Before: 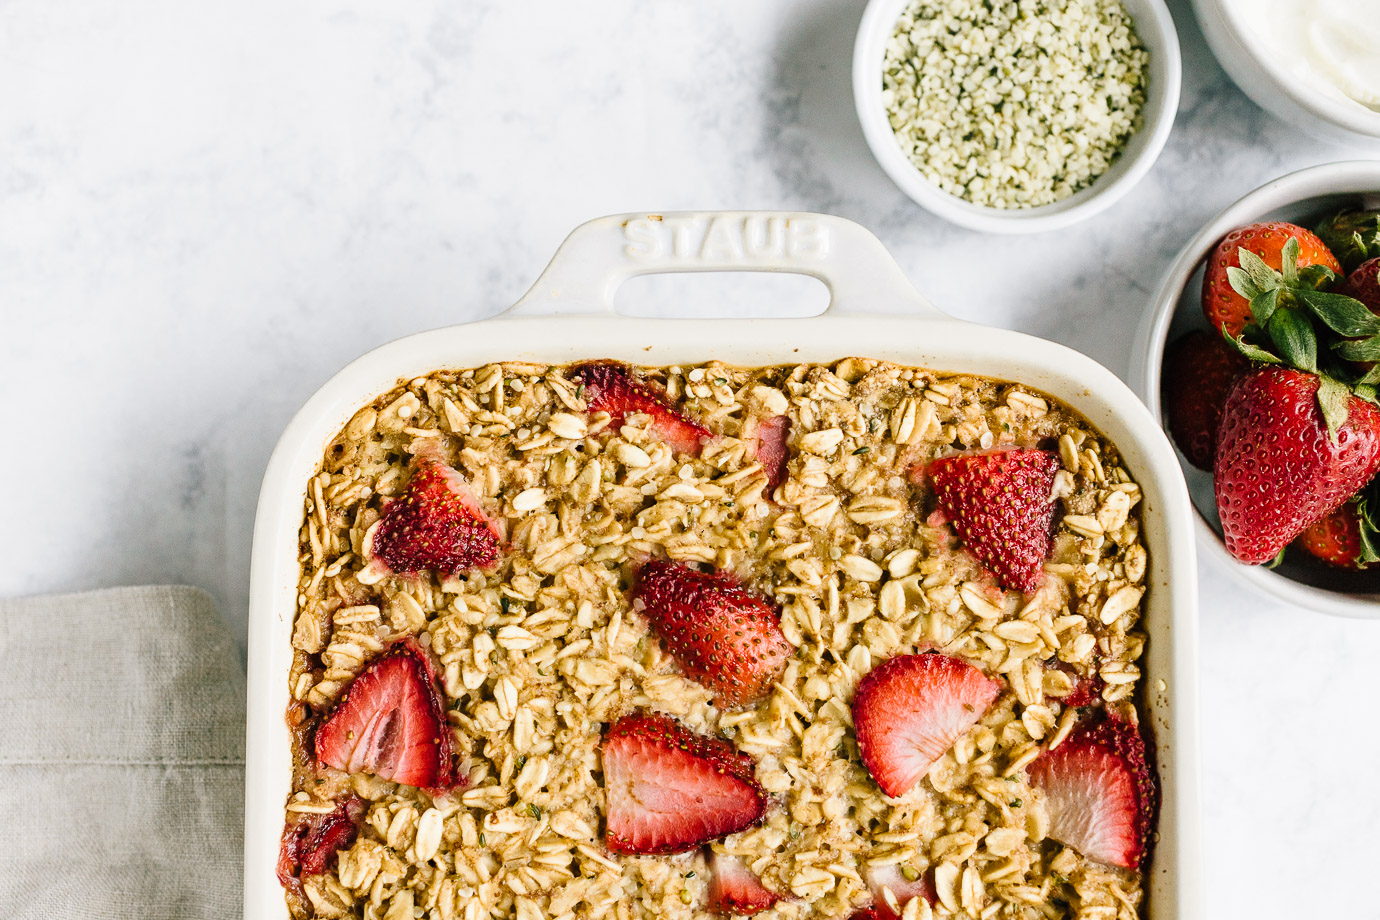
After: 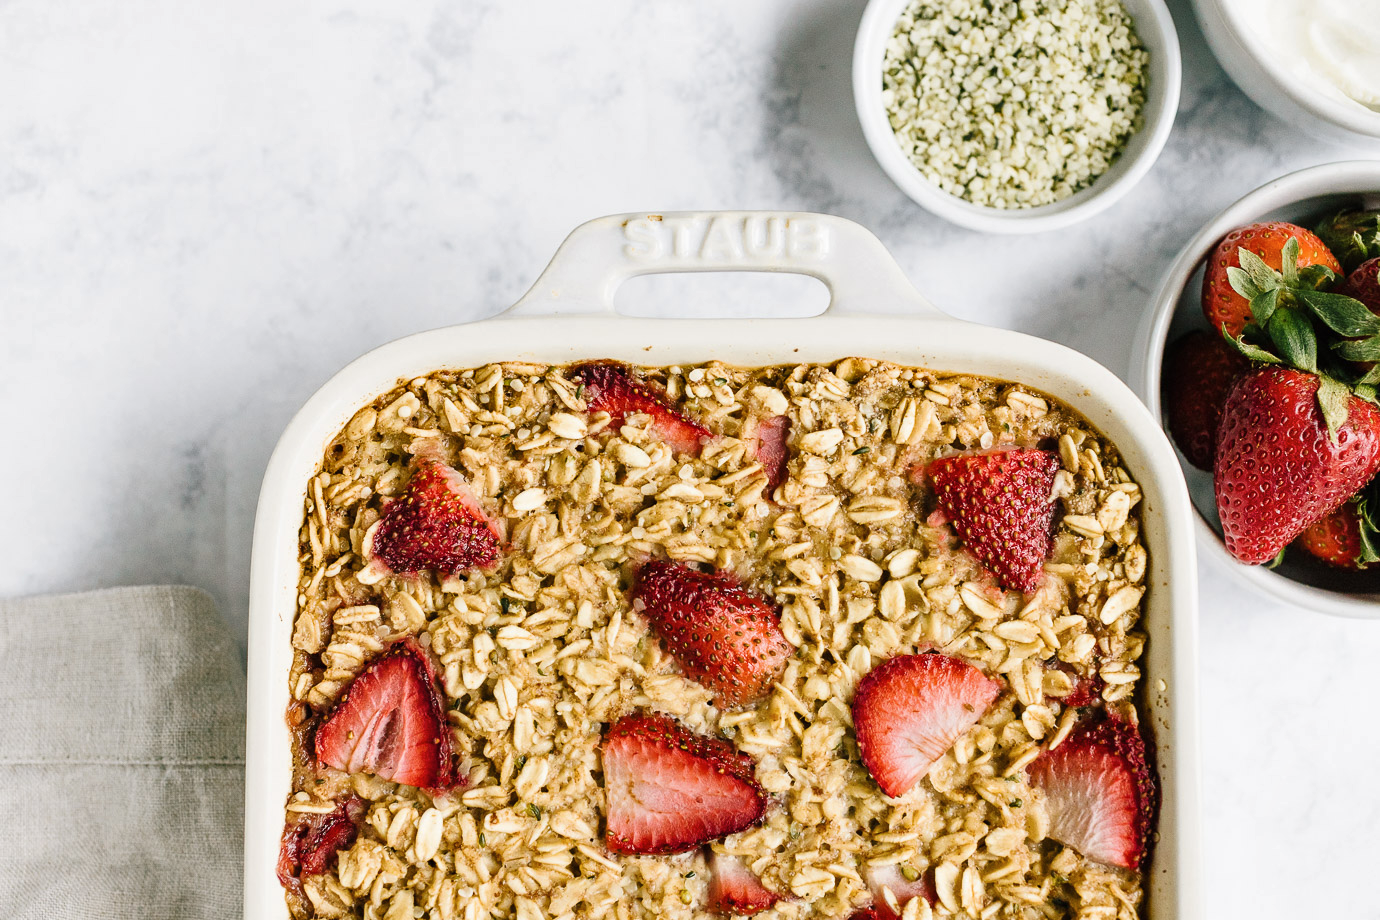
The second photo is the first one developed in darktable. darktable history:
shadows and highlights: shadows 37.27, highlights -28.18, soften with gaussian
contrast brightness saturation: contrast 0.01, saturation -0.05
